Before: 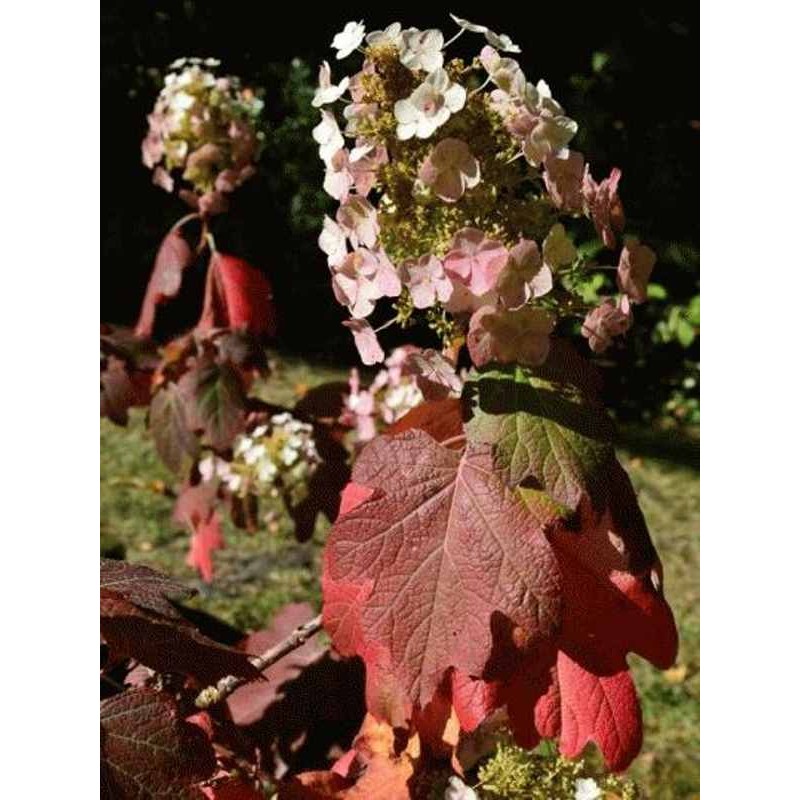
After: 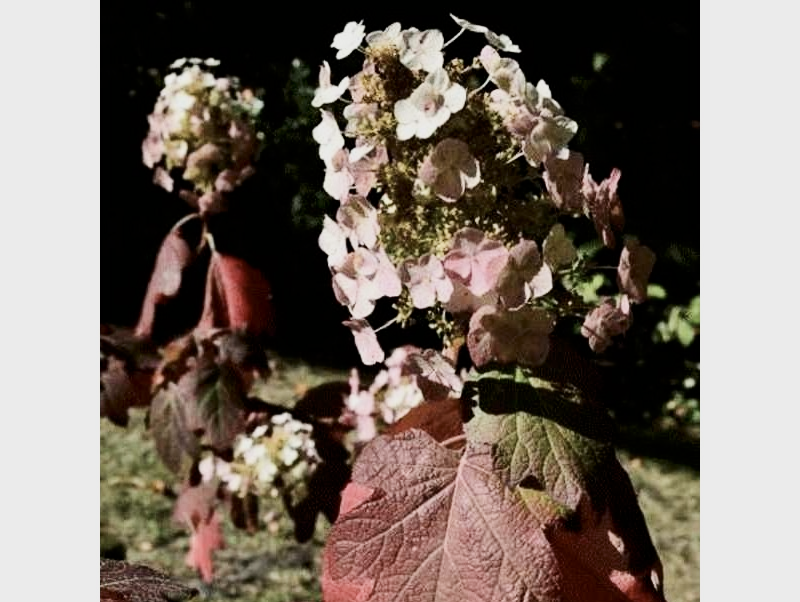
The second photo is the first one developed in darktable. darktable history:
crop: bottom 24.634%
contrast brightness saturation: contrast 0.246, saturation -0.309
exposure: exposure 0.203 EV, compensate exposure bias true, compensate highlight preservation false
filmic rgb: black relative exposure -7.65 EV, white relative exposure 4.56 EV, hardness 3.61
